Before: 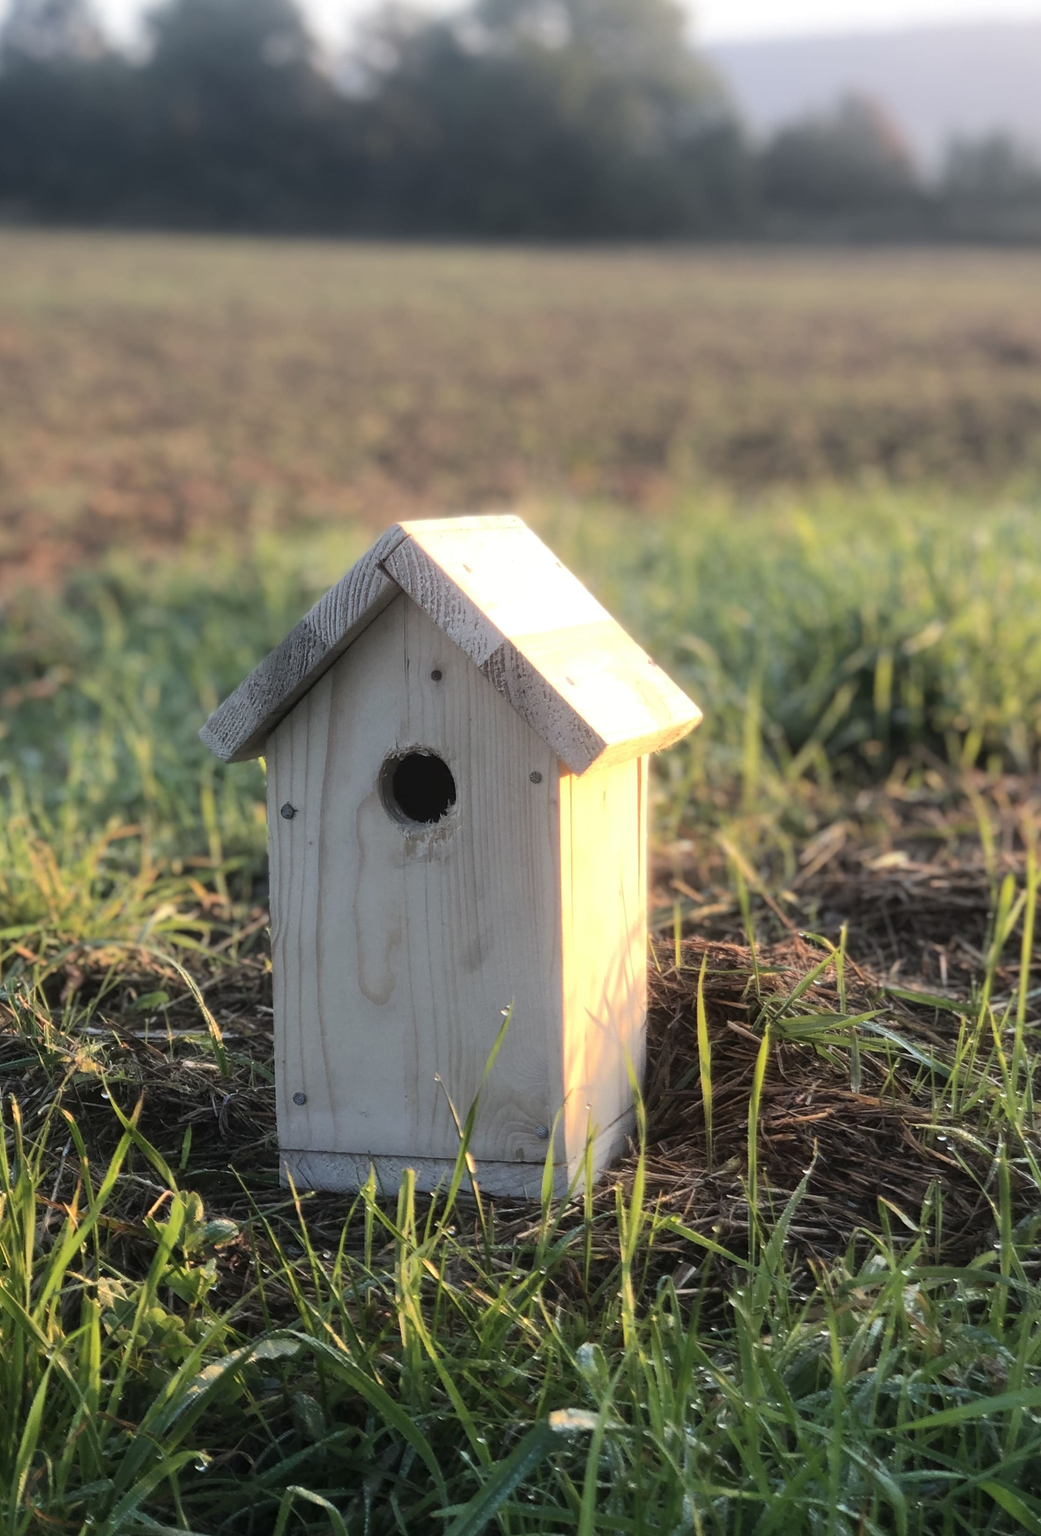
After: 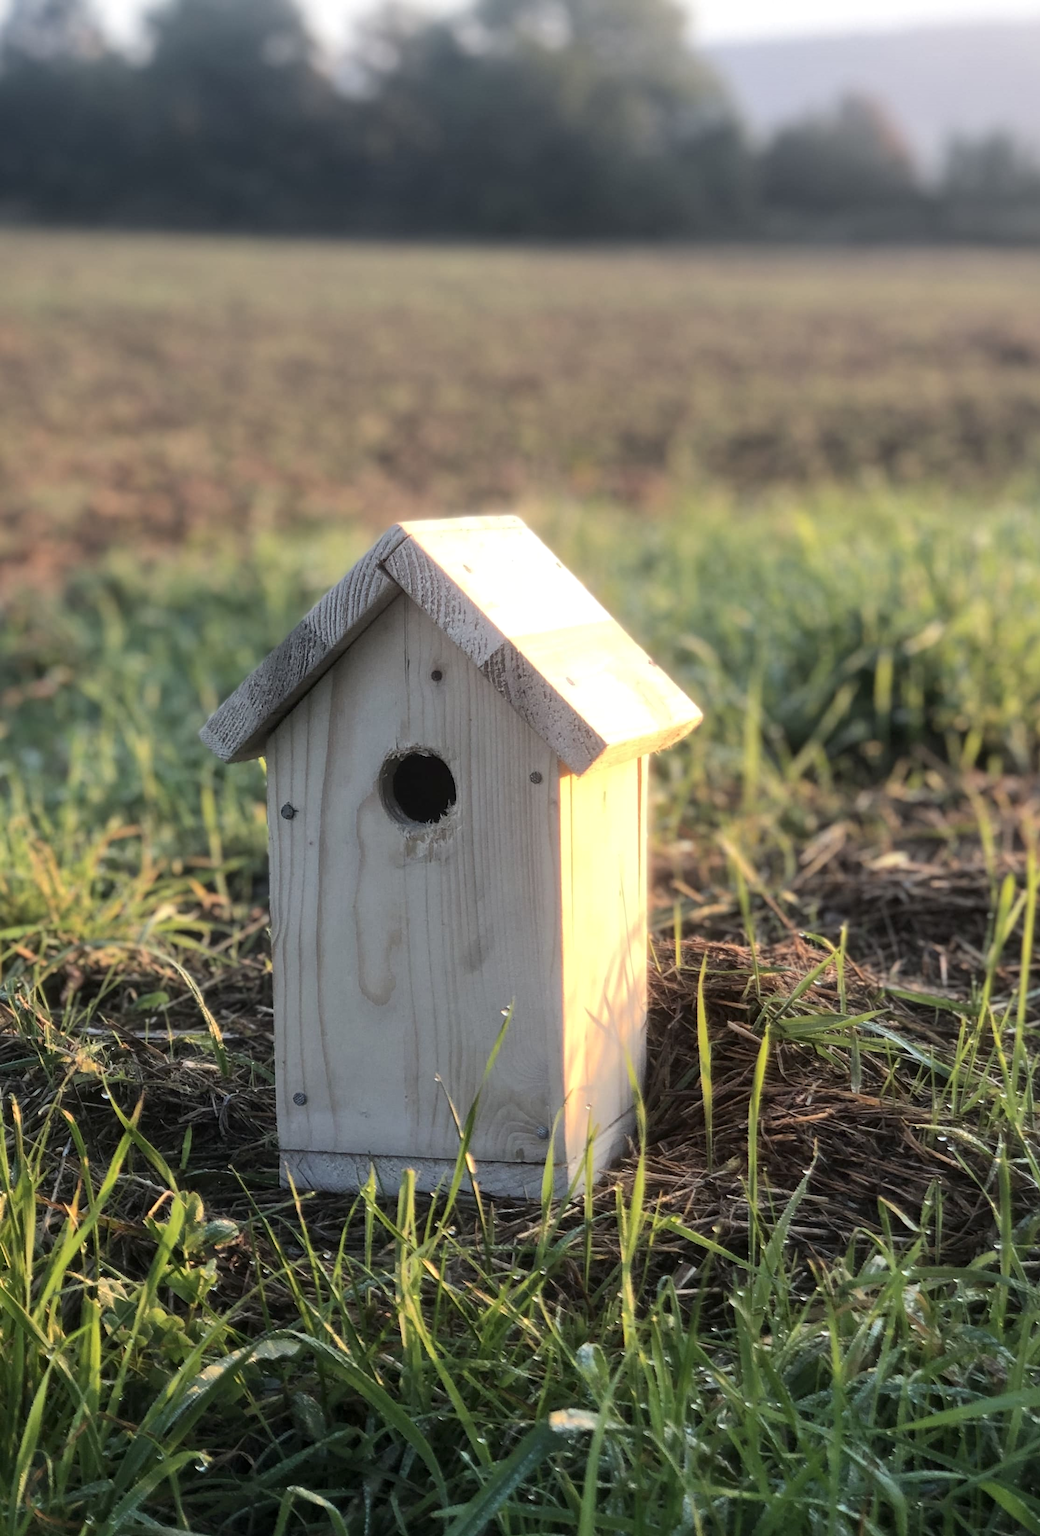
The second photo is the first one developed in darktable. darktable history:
tone equalizer: -8 EV -0.55 EV
local contrast: mode bilateral grid, contrast 20, coarseness 50, detail 120%, midtone range 0.2
